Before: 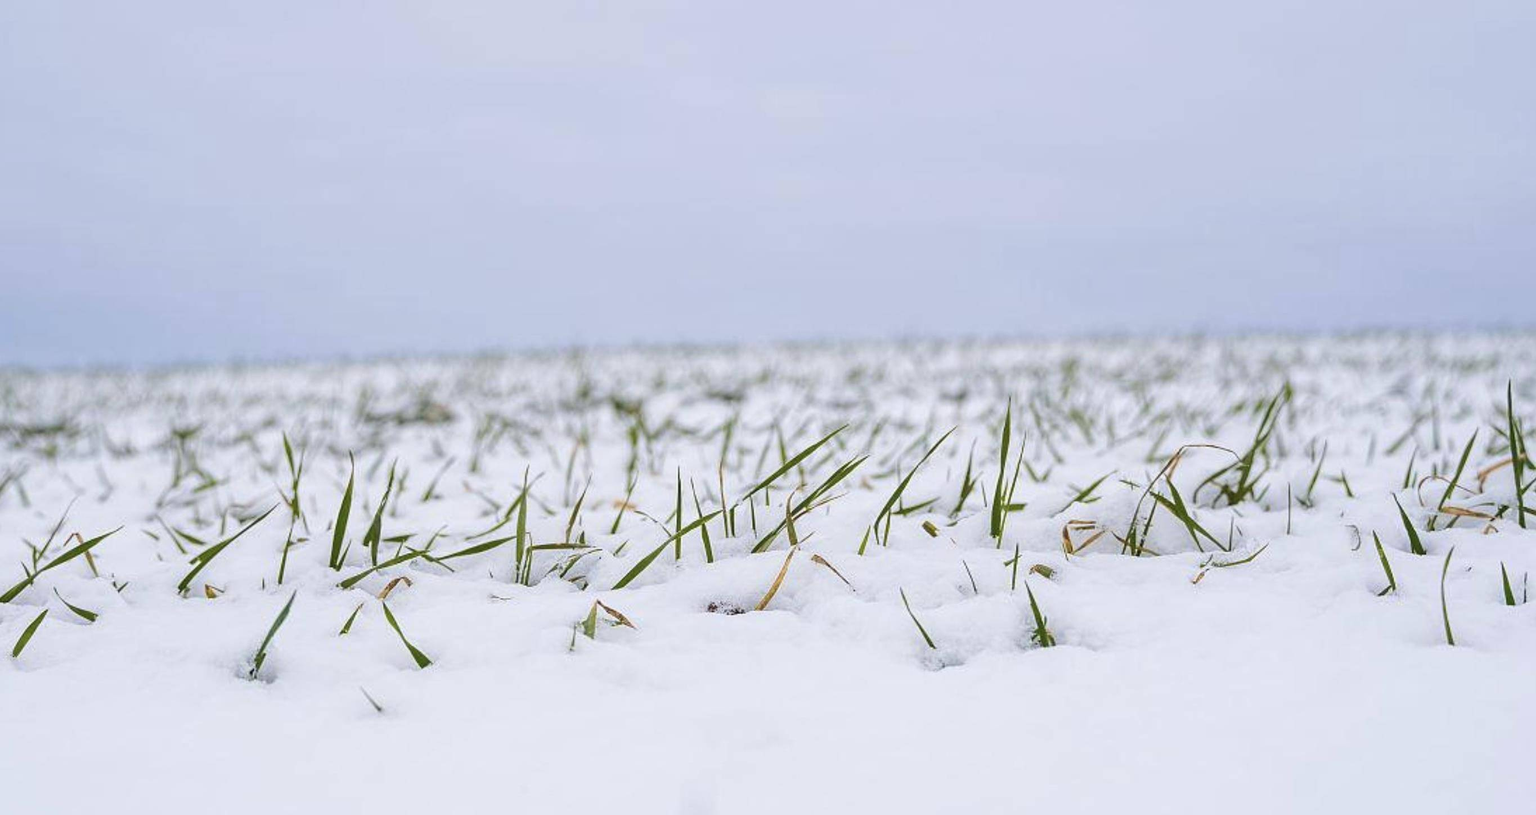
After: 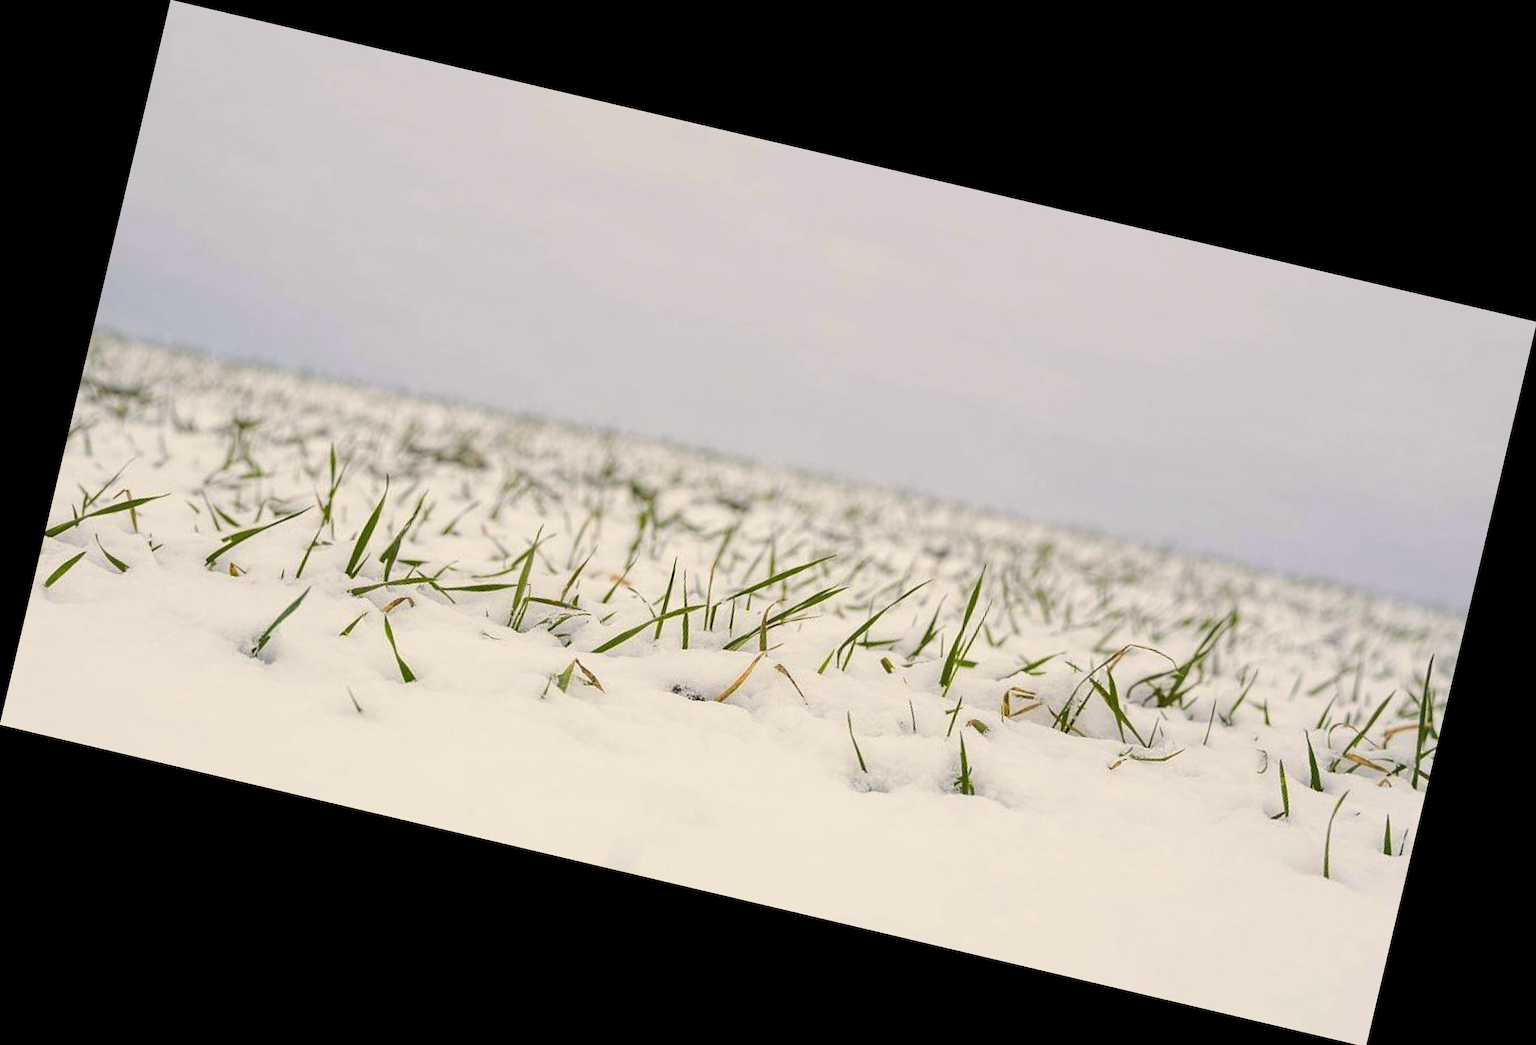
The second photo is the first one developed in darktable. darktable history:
color correction: highlights a* 1.39, highlights b* 17.83
rotate and perspective: rotation 13.27°, automatic cropping off
vibrance: on, module defaults
